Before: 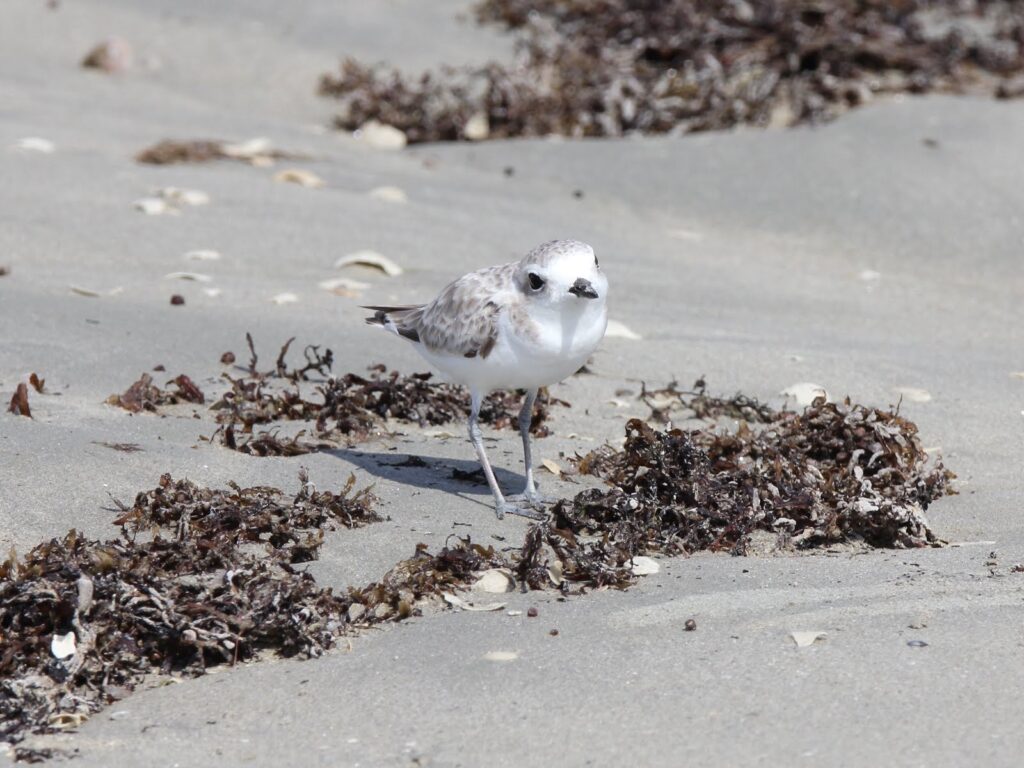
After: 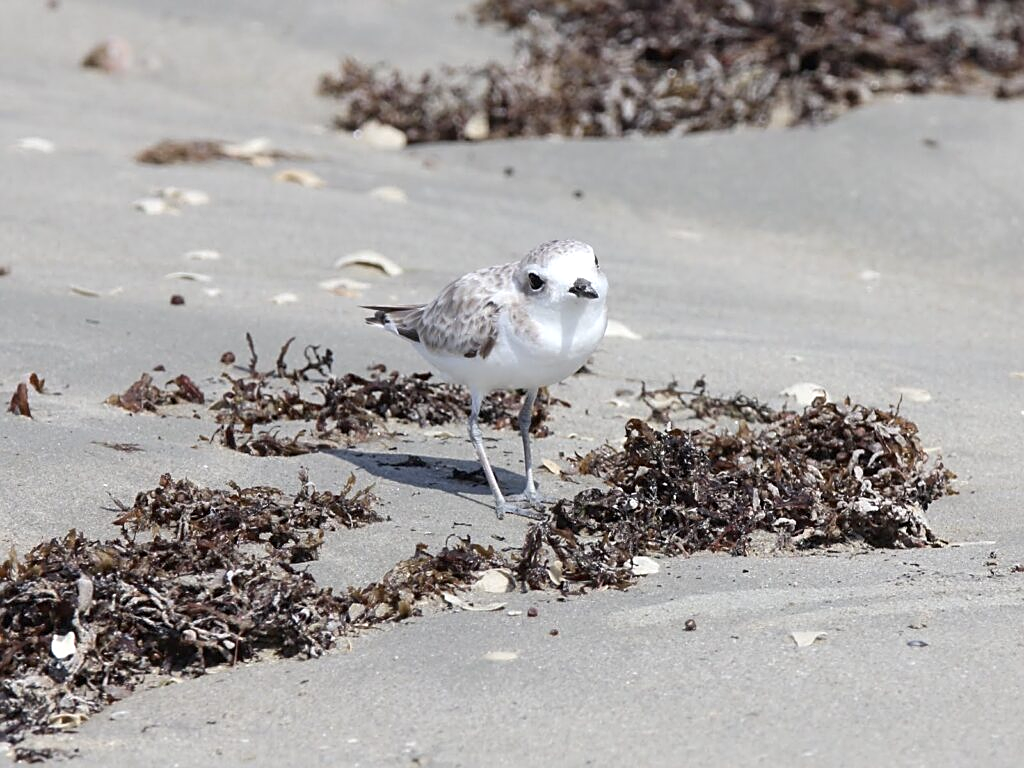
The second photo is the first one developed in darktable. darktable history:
exposure: exposure 0.131 EV, compensate highlight preservation false
sharpen: radius 1.967
